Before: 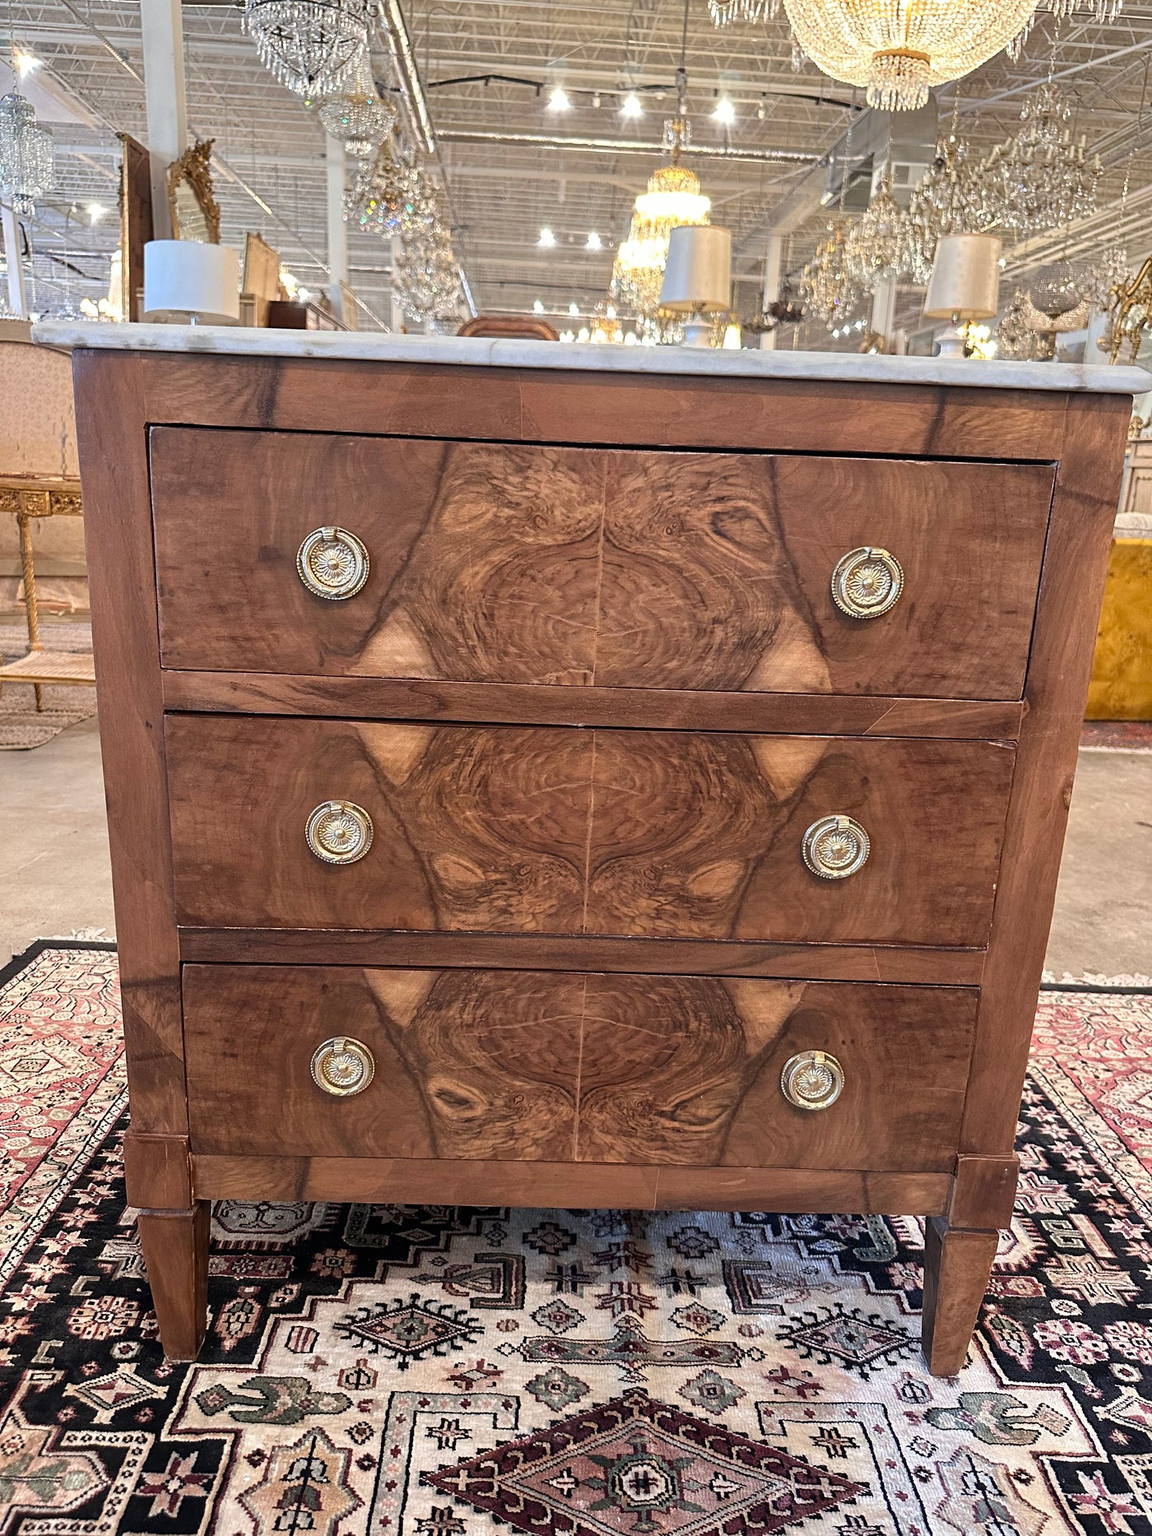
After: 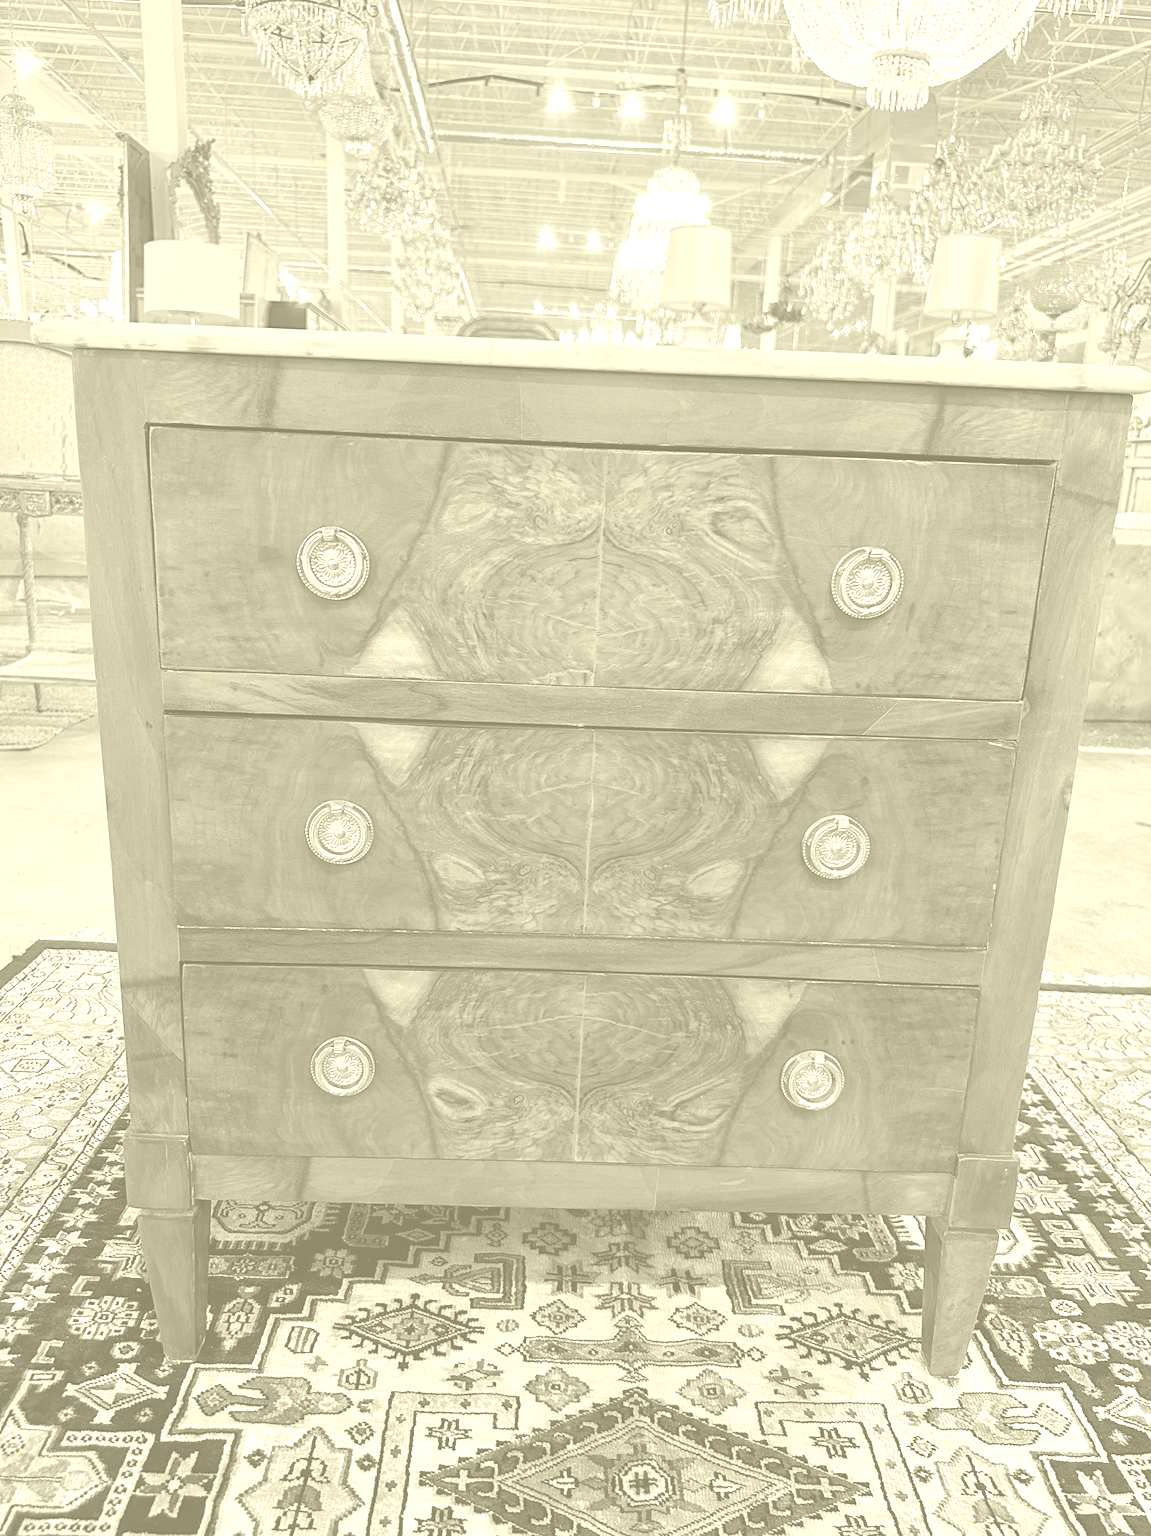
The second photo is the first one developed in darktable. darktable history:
exposure: exposure 0.426 EV, compensate highlight preservation false
colorize: hue 43.2°, saturation 40%, version 1
